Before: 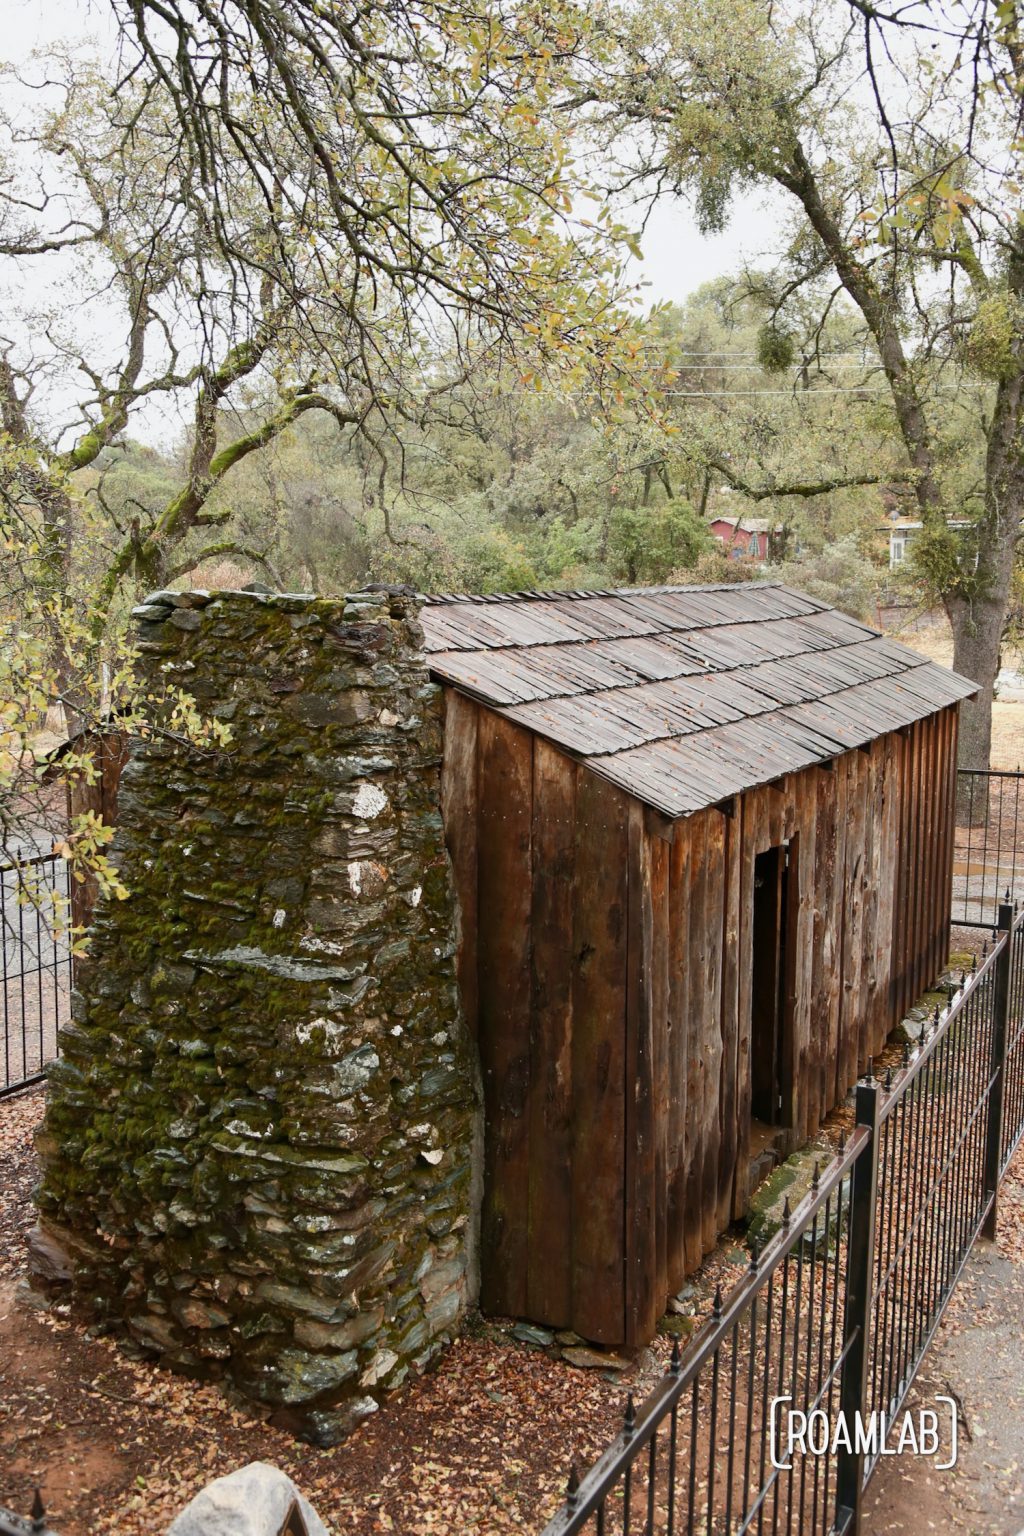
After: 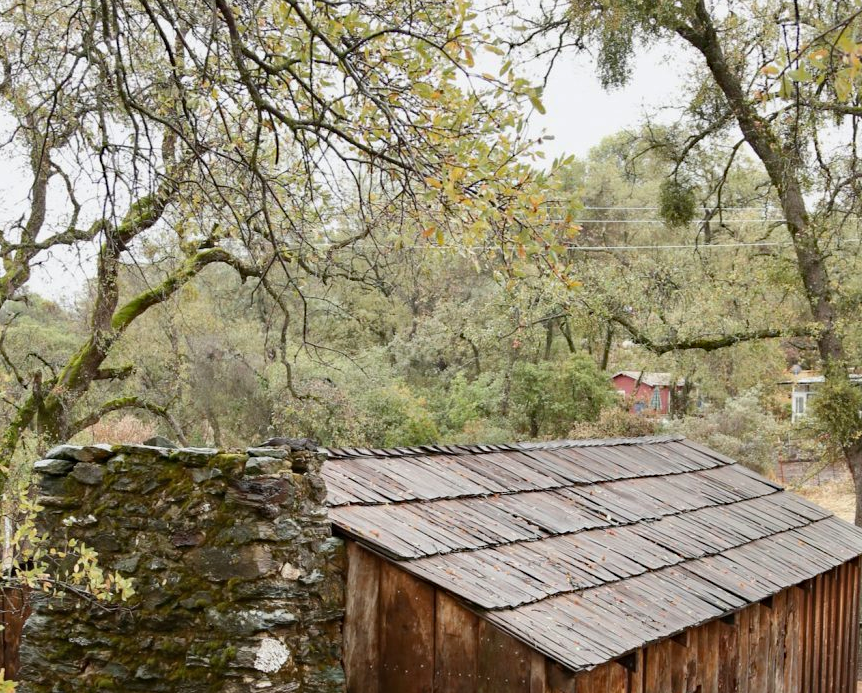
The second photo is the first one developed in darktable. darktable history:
crop and rotate: left 9.667%, top 9.548%, right 6.059%, bottom 45.296%
haze removal: compatibility mode true, adaptive false
